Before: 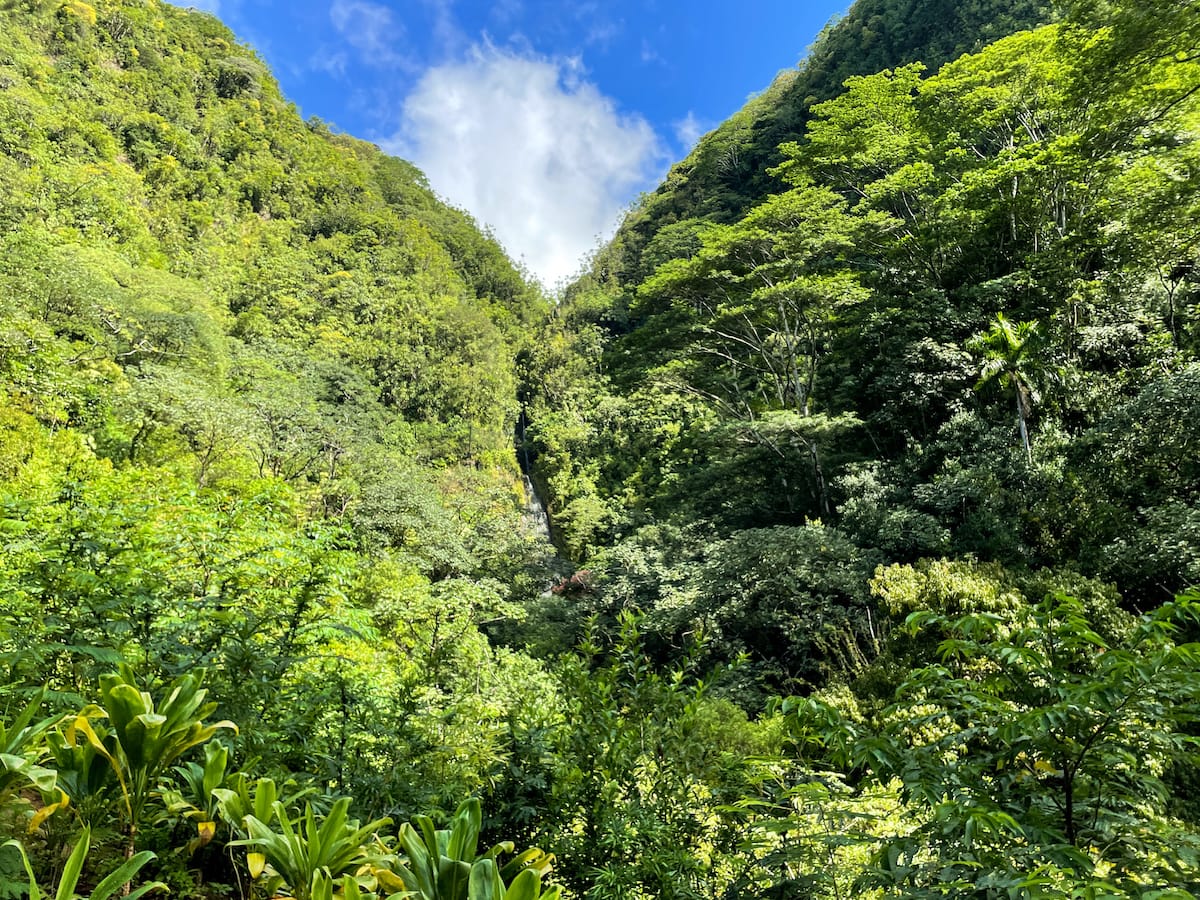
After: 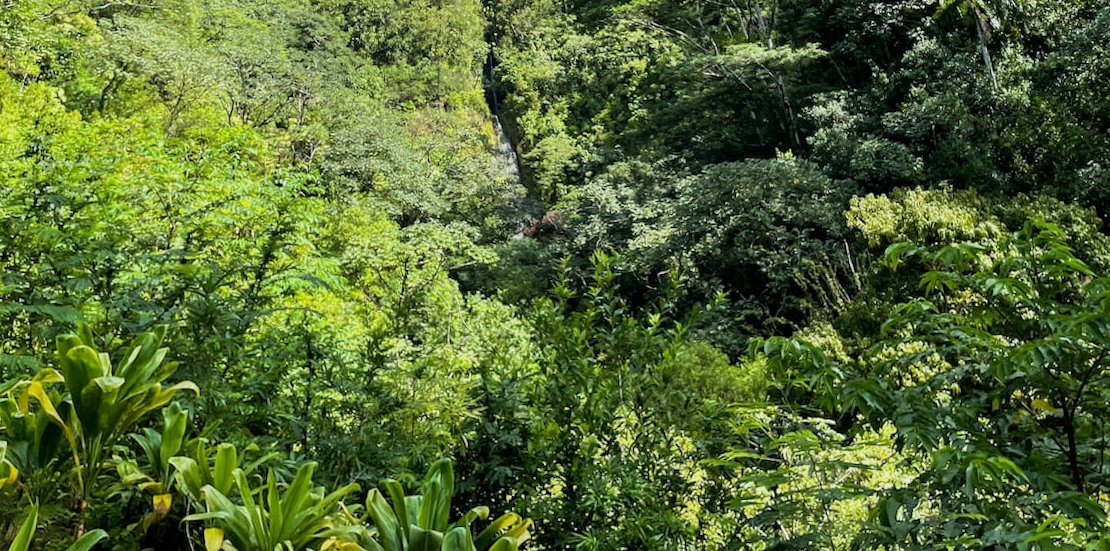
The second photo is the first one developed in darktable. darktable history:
white balance: red 0.98, blue 1.034
exposure: exposure -0.21 EV, compensate highlight preservation false
rotate and perspective: rotation -1.68°, lens shift (vertical) -0.146, crop left 0.049, crop right 0.912, crop top 0.032, crop bottom 0.96
crop and rotate: top 36.435%
